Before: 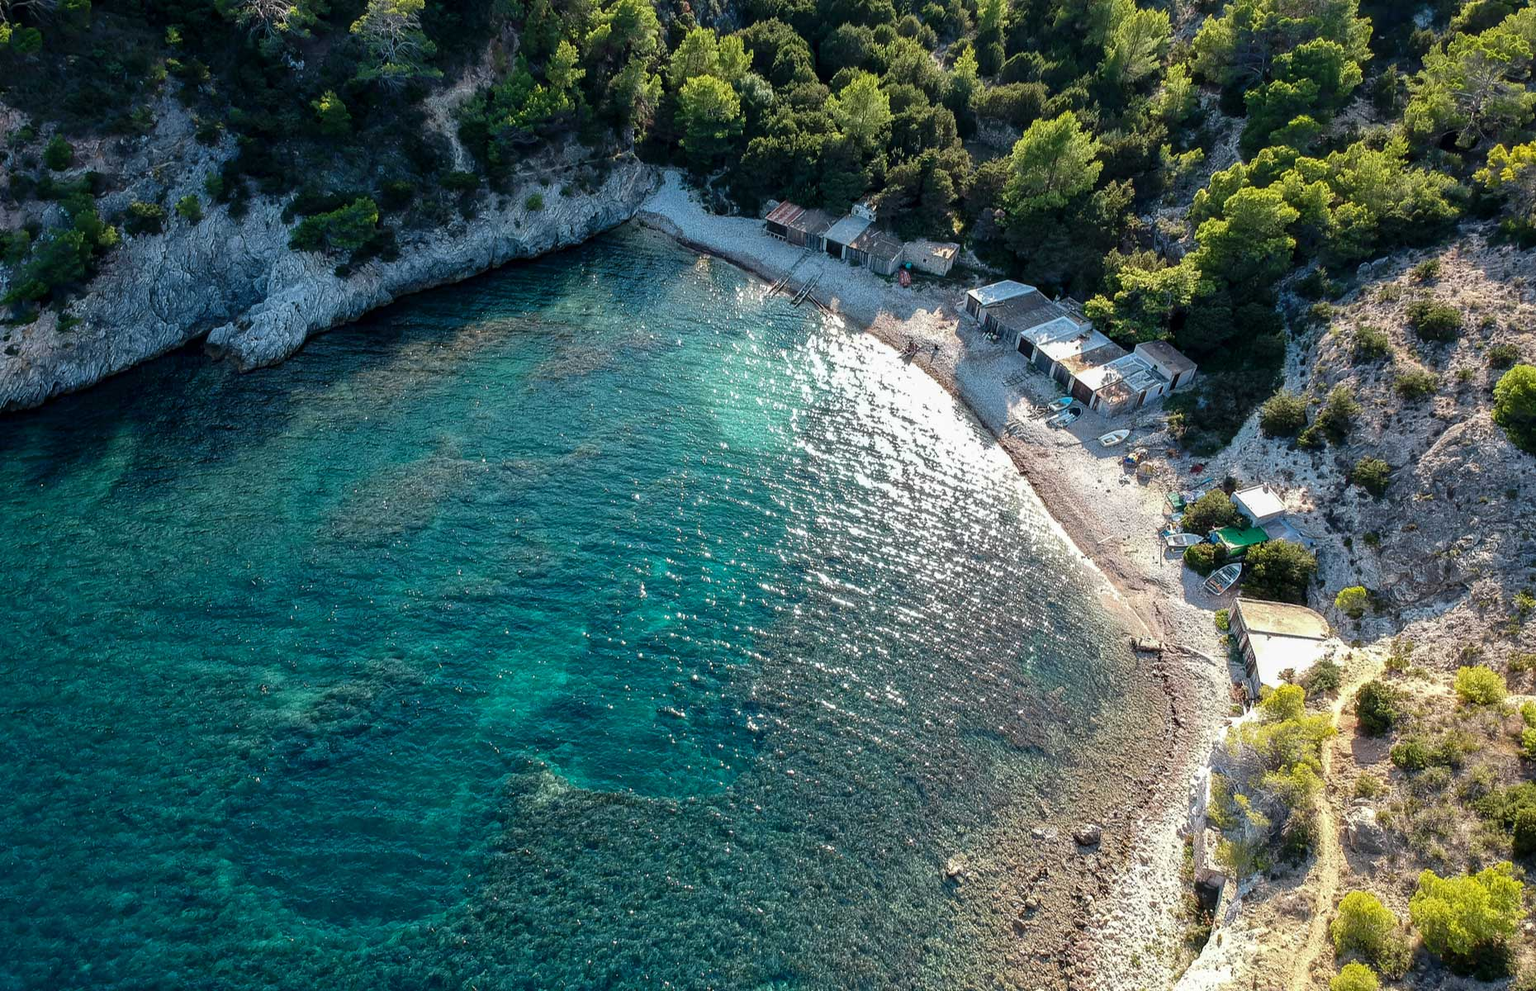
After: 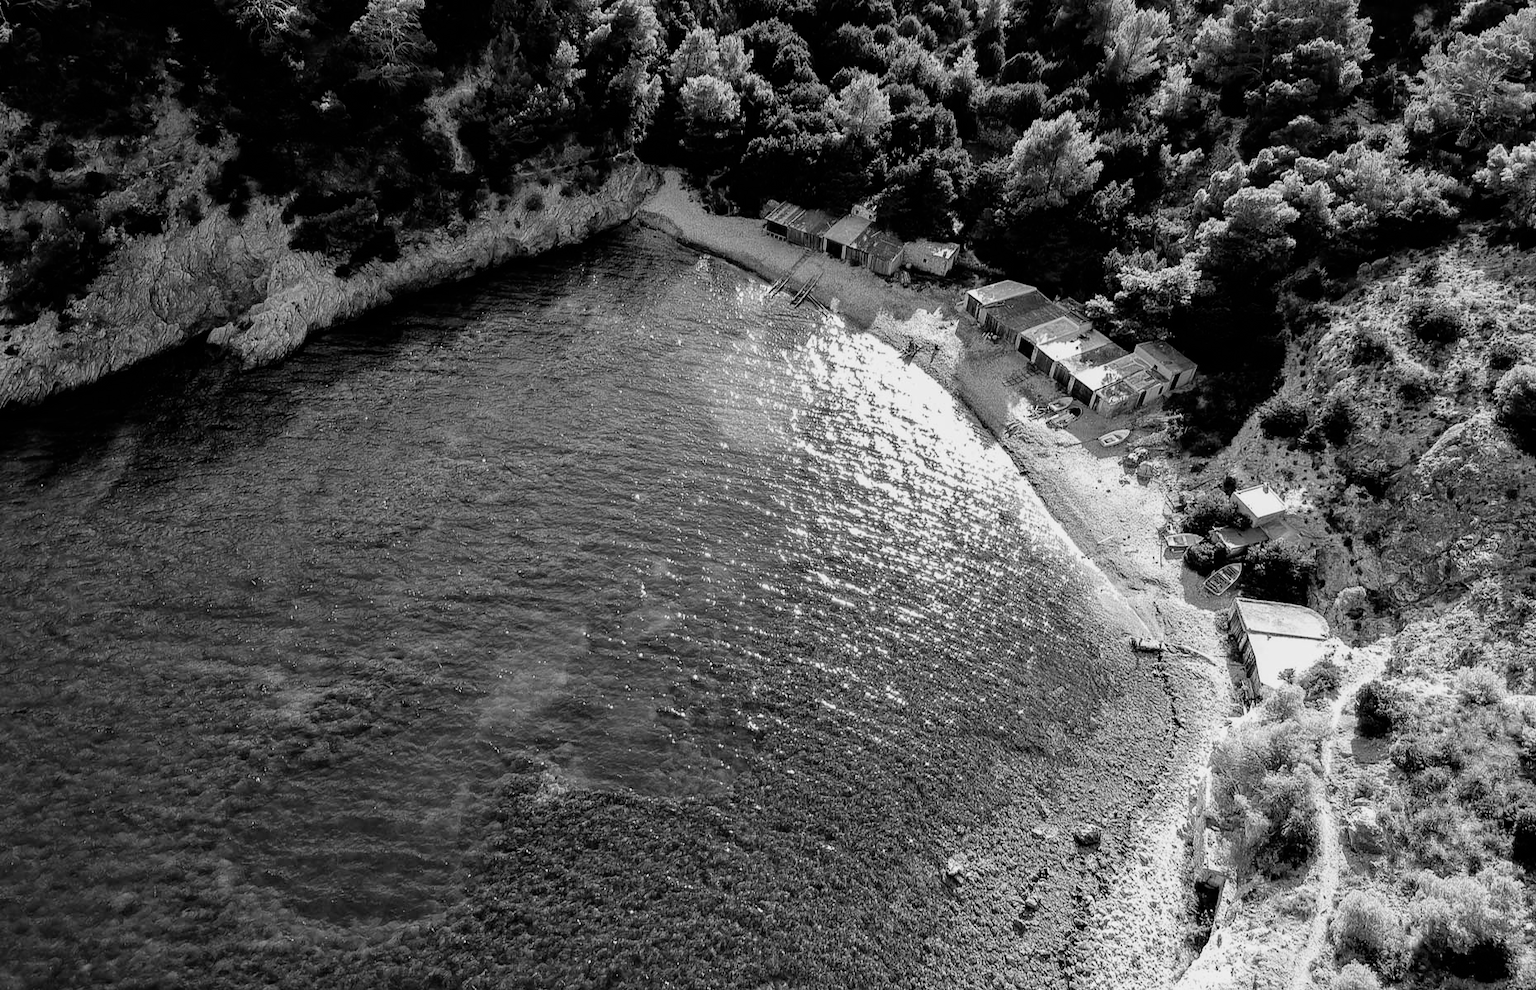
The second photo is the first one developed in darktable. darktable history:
color zones: curves: ch0 [(0.002, 0.593) (0.143, 0.417) (0.285, 0.541) (0.455, 0.289) (0.608, 0.327) (0.727, 0.283) (0.869, 0.571) (1, 0.603)]; ch1 [(0, 0) (0.143, 0) (0.286, 0) (0.429, 0) (0.571, 0) (0.714, 0) (0.857, 0)]
filmic rgb: black relative exposure -5.05 EV, white relative exposure 3.19 EV, threshold 3.01 EV, hardness 3.47, contrast 1.203, highlights saturation mix -30.14%, color science v4 (2020), iterations of high-quality reconstruction 0, enable highlight reconstruction true
